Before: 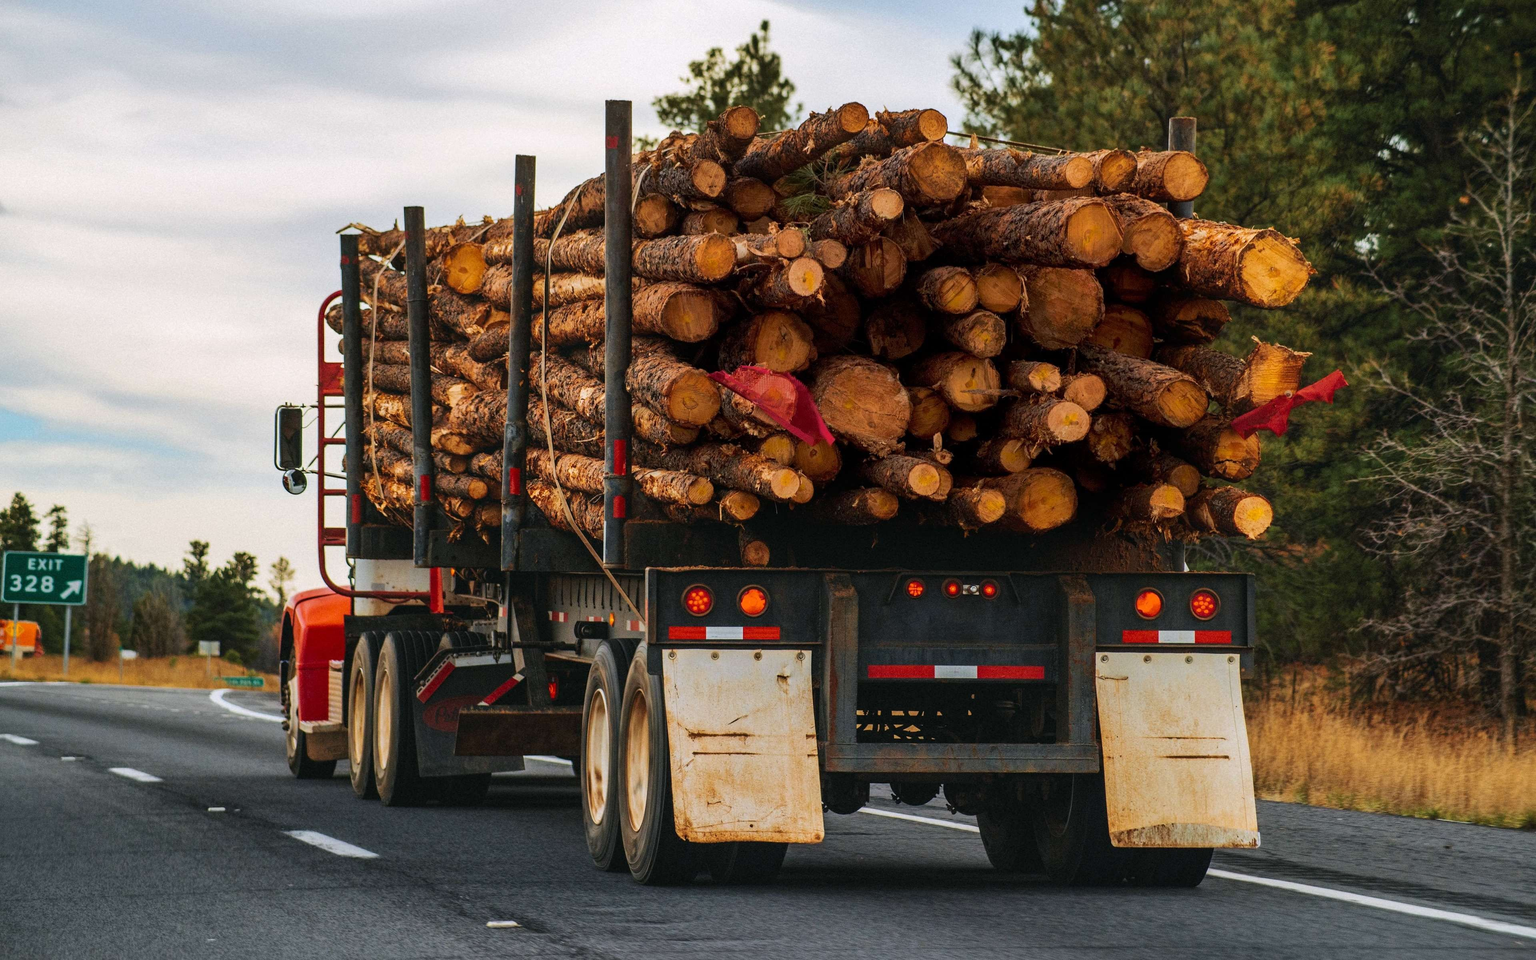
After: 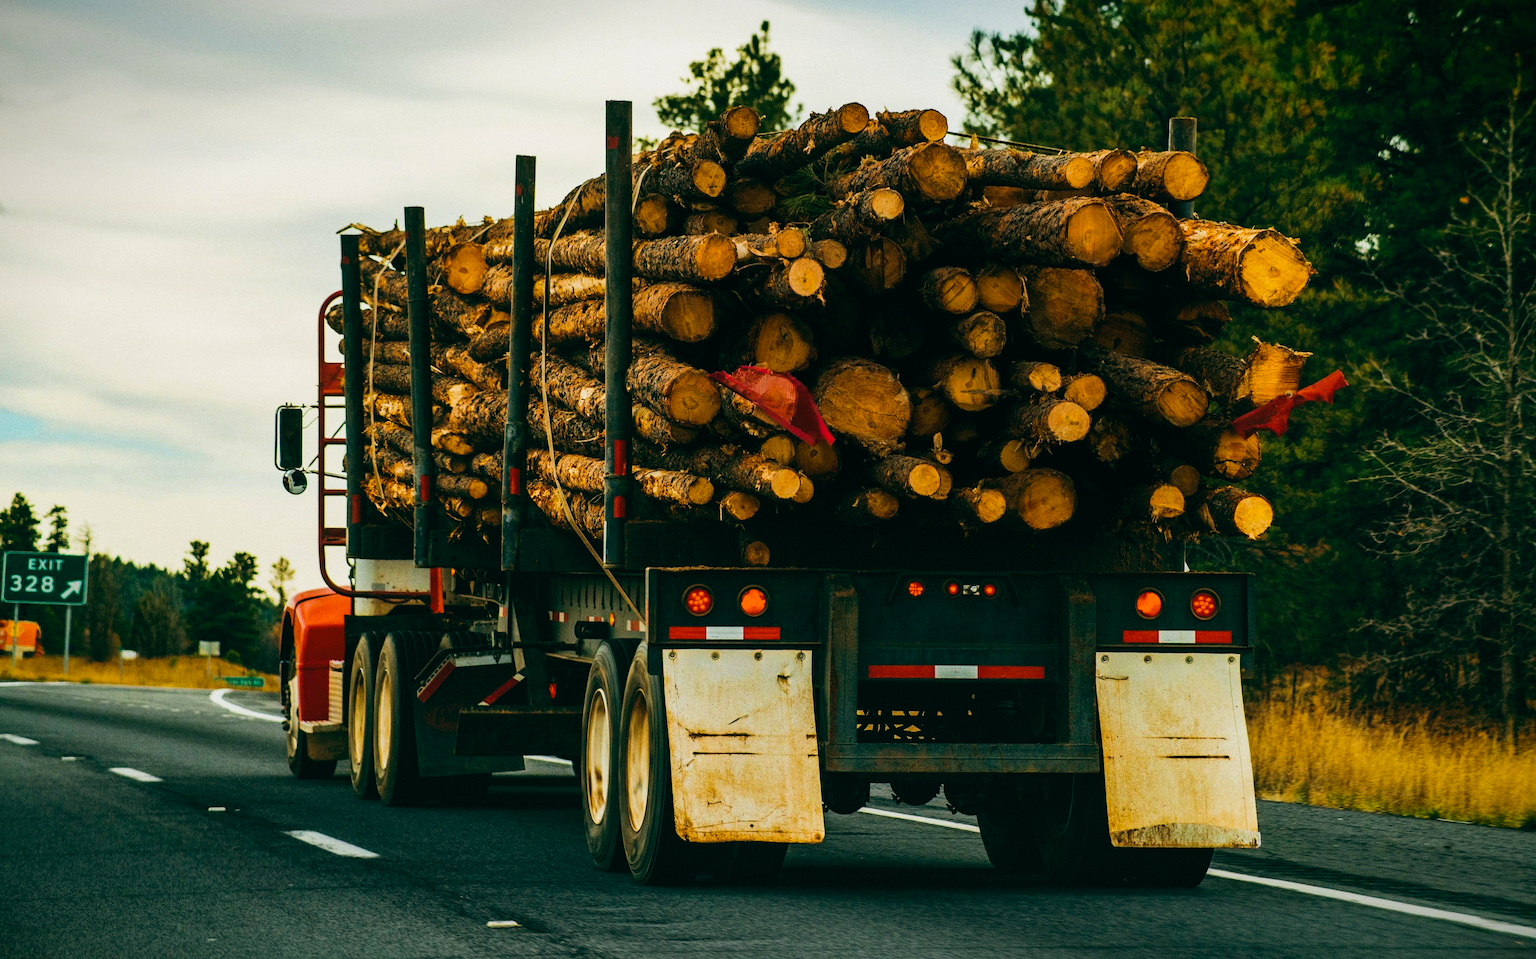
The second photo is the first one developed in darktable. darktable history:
vignetting: fall-off start 98.29%, fall-off radius 100%, brightness -1, saturation 0.5, width/height ratio 1.428
color balance: lift [1.005, 0.99, 1.007, 1.01], gamma [1, 1.034, 1.032, 0.966], gain [0.873, 1.055, 1.067, 0.933]
sigmoid: contrast 1.86, skew 0.35
